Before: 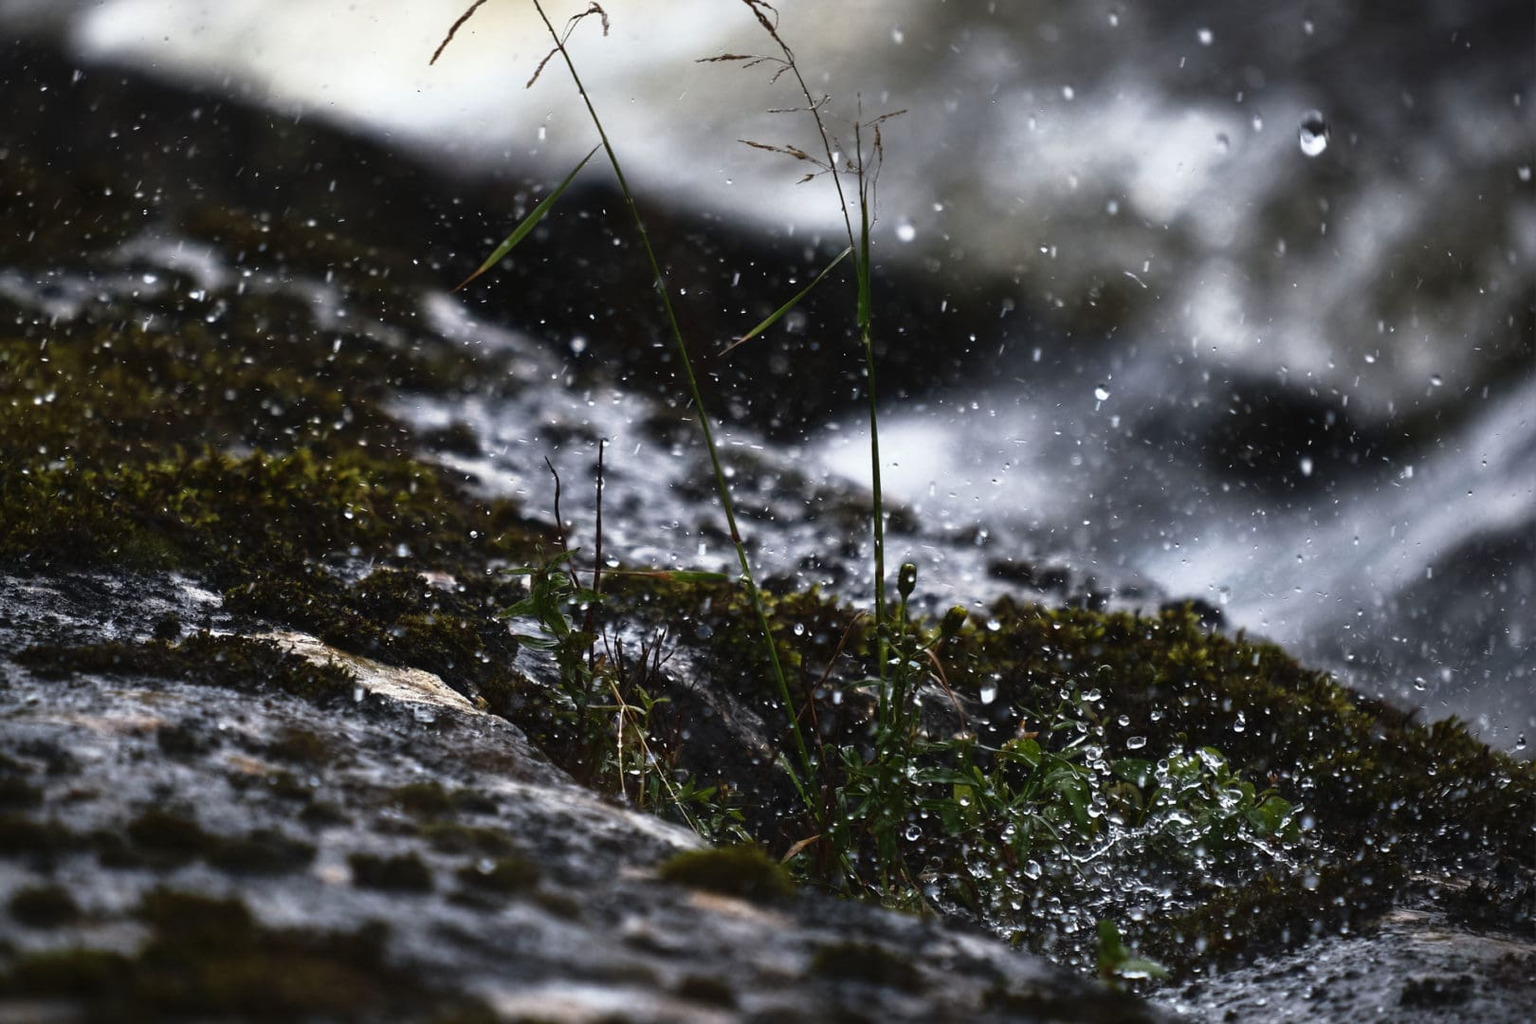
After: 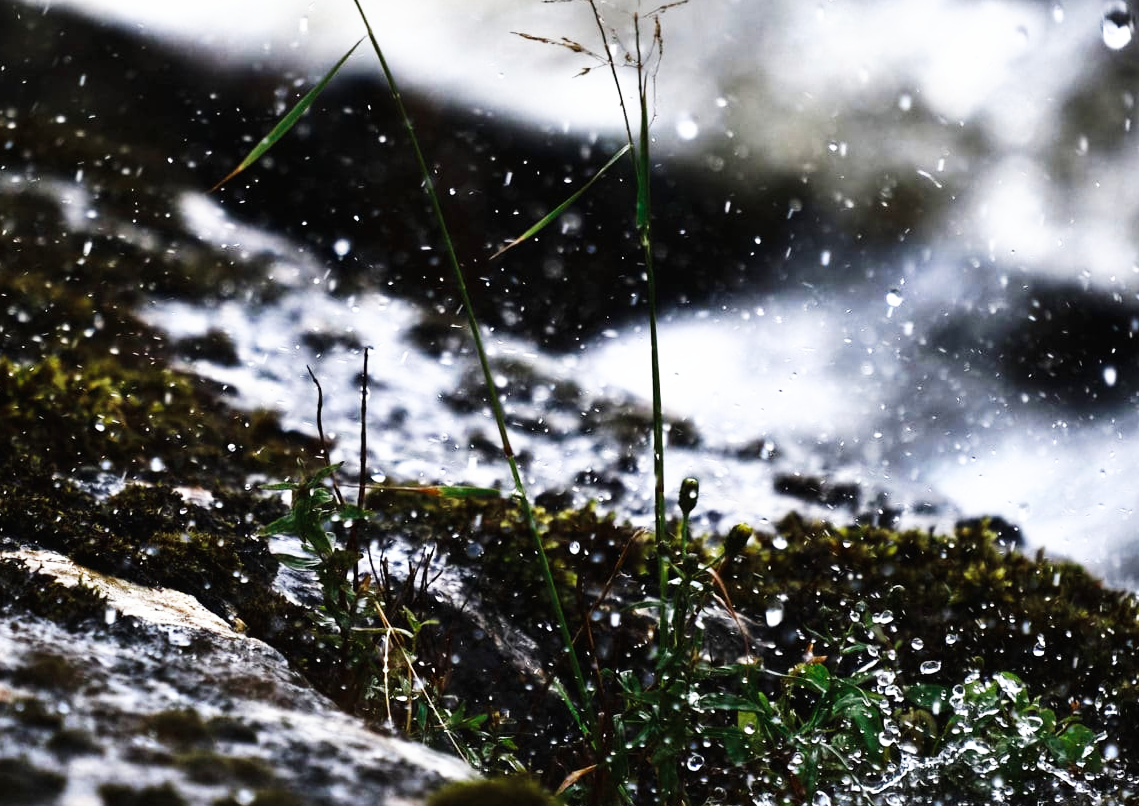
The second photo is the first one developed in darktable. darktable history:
crop and rotate: left 16.579%, top 10.758%, right 13.056%, bottom 14.591%
base curve: curves: ch0 [(0, 0) (0.007, 0.004) (0.027, 0.03) (0.046, 0.07) (0.207, 0.54) (0.442, 0.872) (0.673, 0.972) (1, 1)], preserve colors none
color zones: curves: ch0 [(0, 0.5) (0.125, 0.4) (0.25, 0.5) (0.375, 0.4) (0.5, 0.4) (0.625, 0.6) (0.75, 0.6) (0.875, 0.5)]; ch1 [(0, 0.4) (0.125, 0.5) (0.25, 0.4) (0.375, 0.4) (0.5, 0.4) (0.625, 0.4) (0.75, 0.5) (0.875, 0.4)]; ch2 [(0, 0.6) (0.125, 0.5) (0.25, 0.5) (0.375, 0.6) (0.5, 0.6) (0.625, 0.5) (0.75, 0.5) (0.875, 0.5)]
